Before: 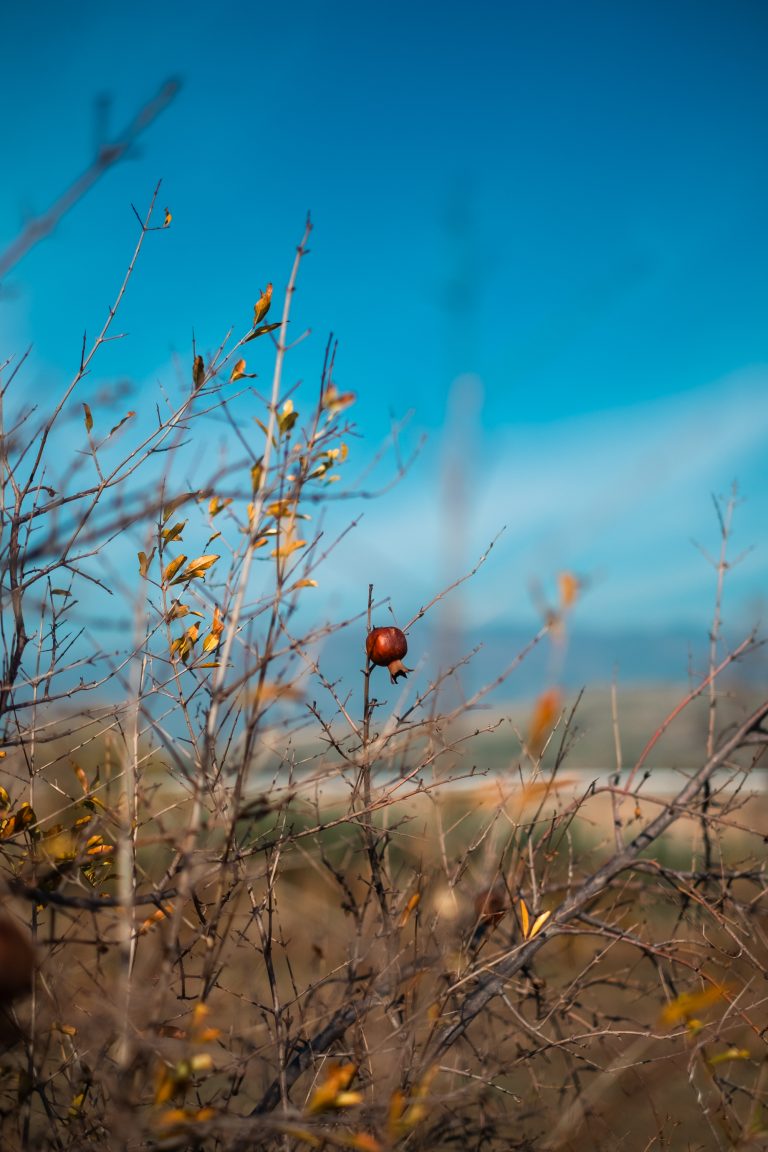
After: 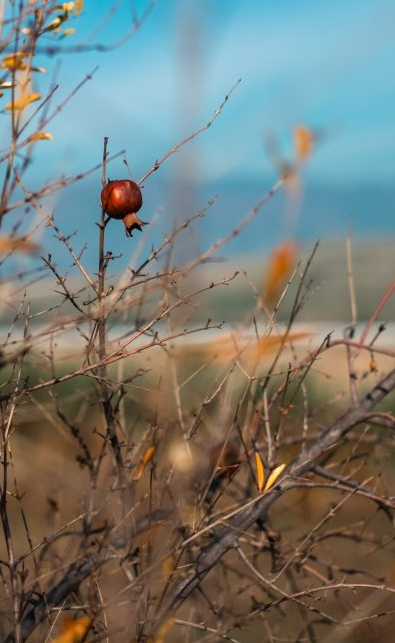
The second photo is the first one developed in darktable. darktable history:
crop: left 34.605%, top 38.806%, right 13.838%, bottom 5.353%
